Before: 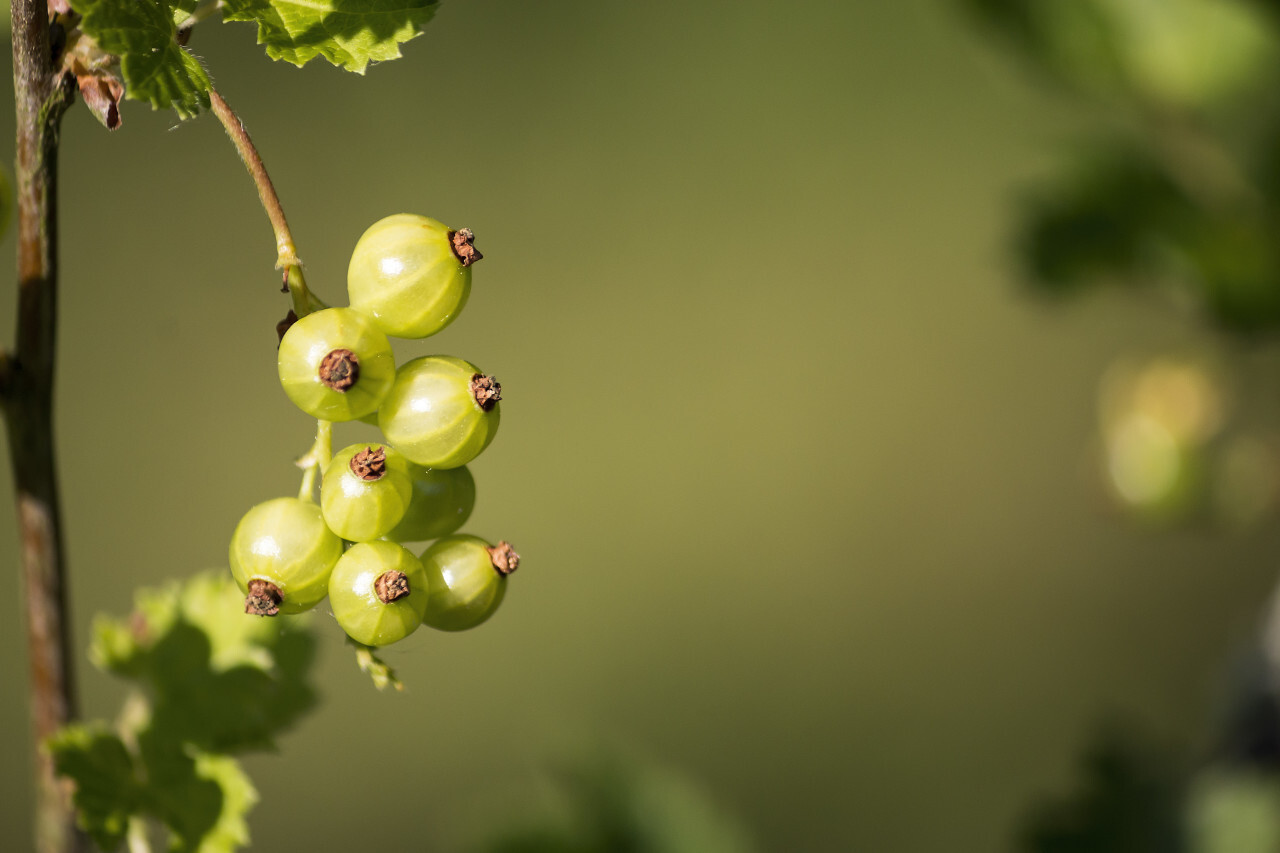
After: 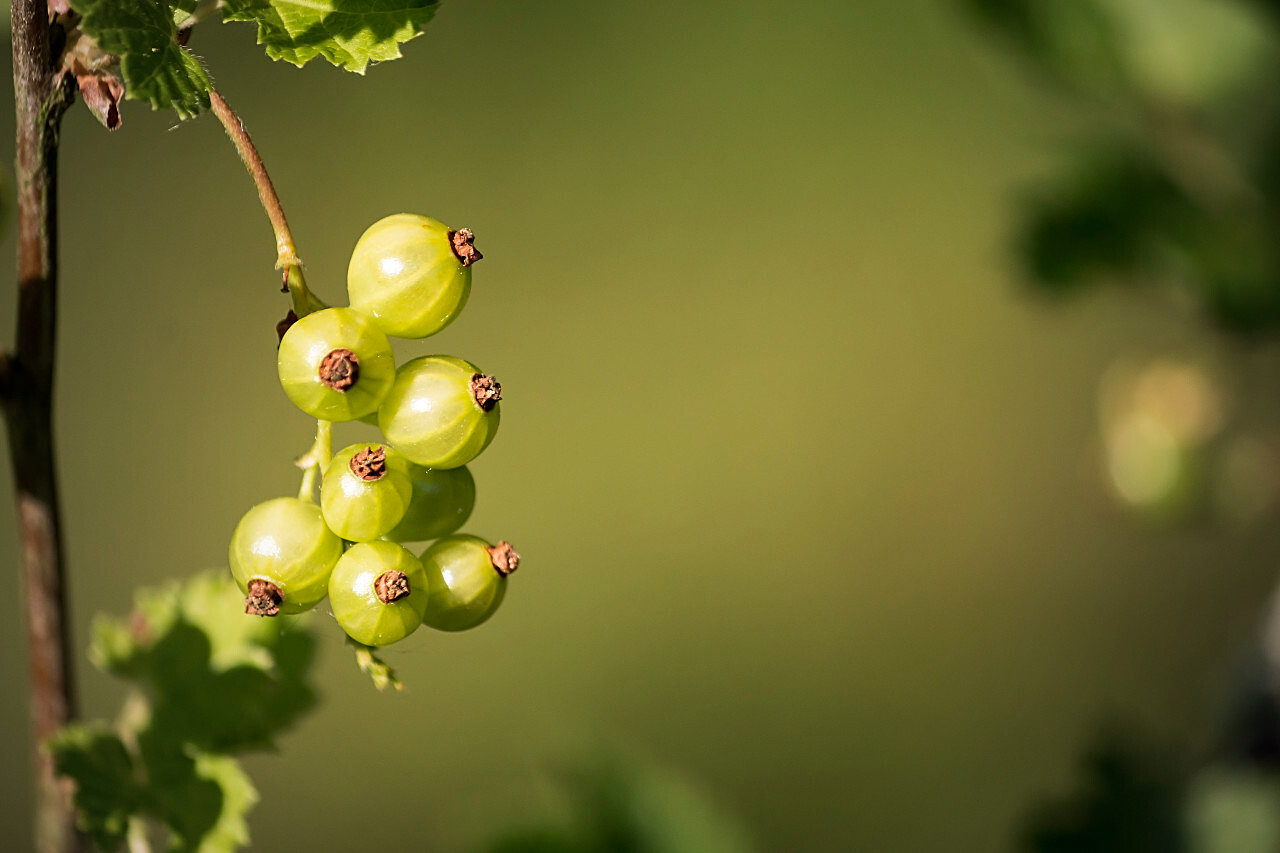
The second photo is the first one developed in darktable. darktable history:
velvia: on, module defaults
tone equalizer: edges refinement/feathering 500, mask exposure compensation -1.57 EV, preserve details no
vignetting: fall-off start 72.01%, fall-off radius 107.22%, brightness -0.399, saturation -0.302, width/height ratio 0.735
sharpen: on, module defaults
